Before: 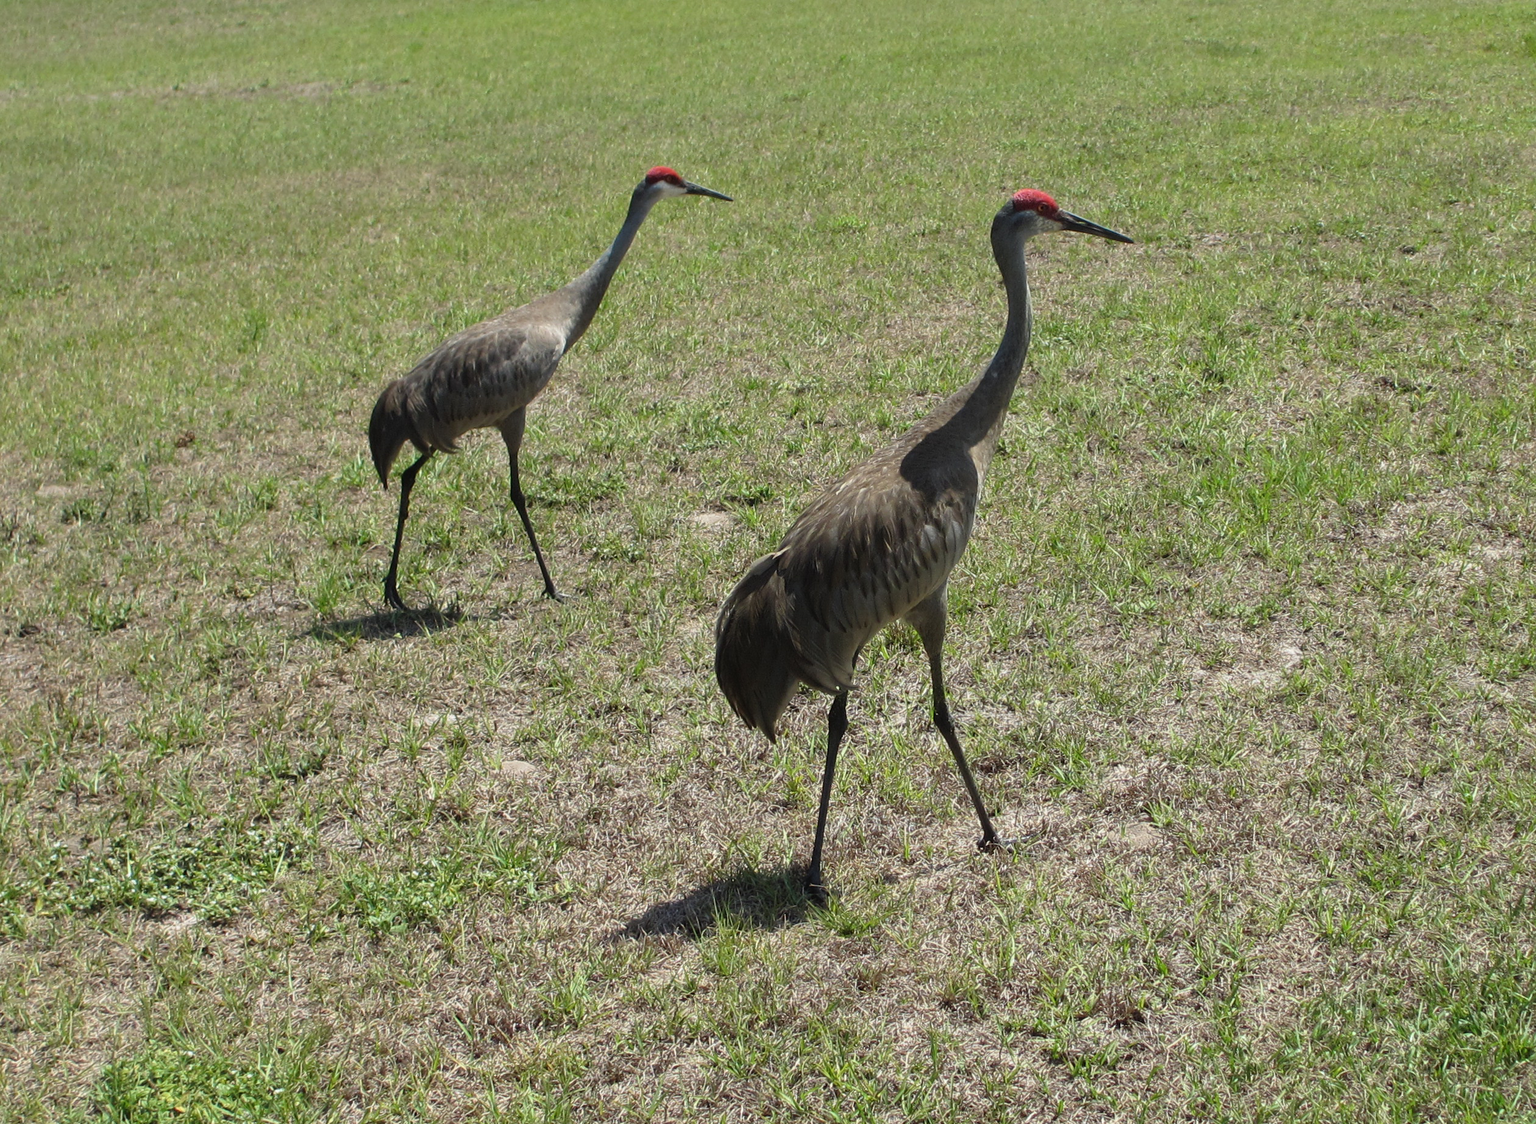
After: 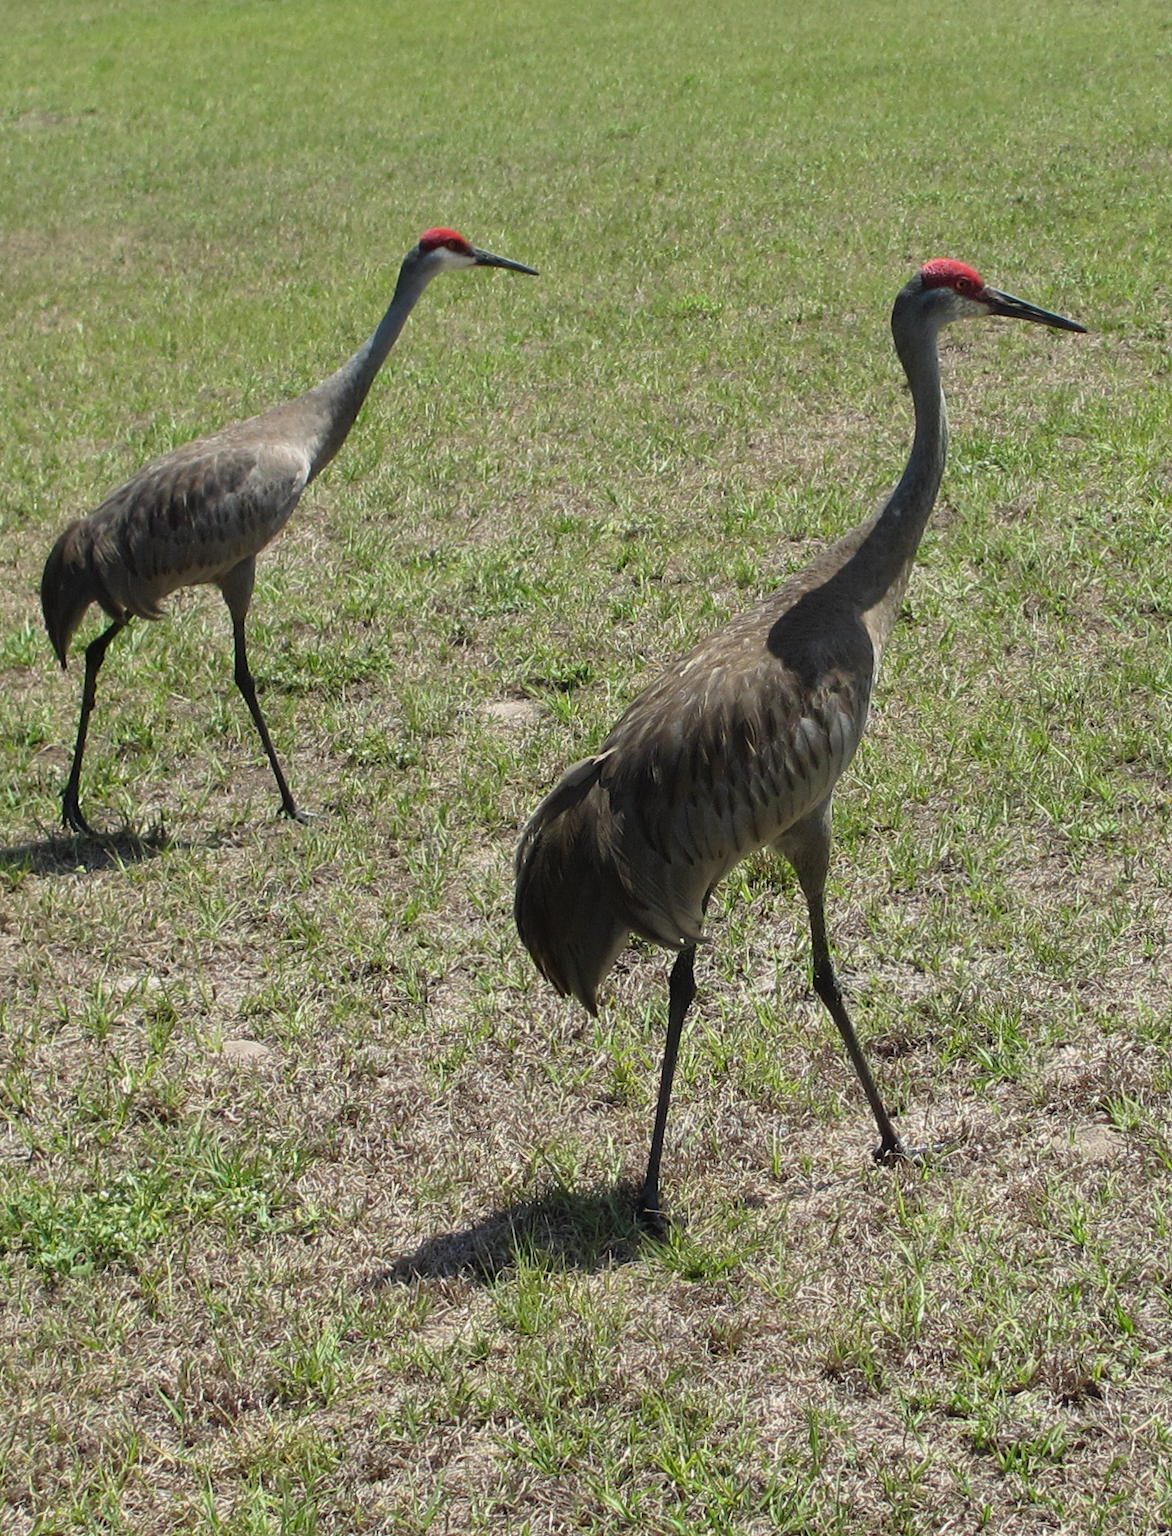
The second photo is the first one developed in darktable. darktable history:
crop: left 22.086%, right 22.043%, bottom 0.009%
